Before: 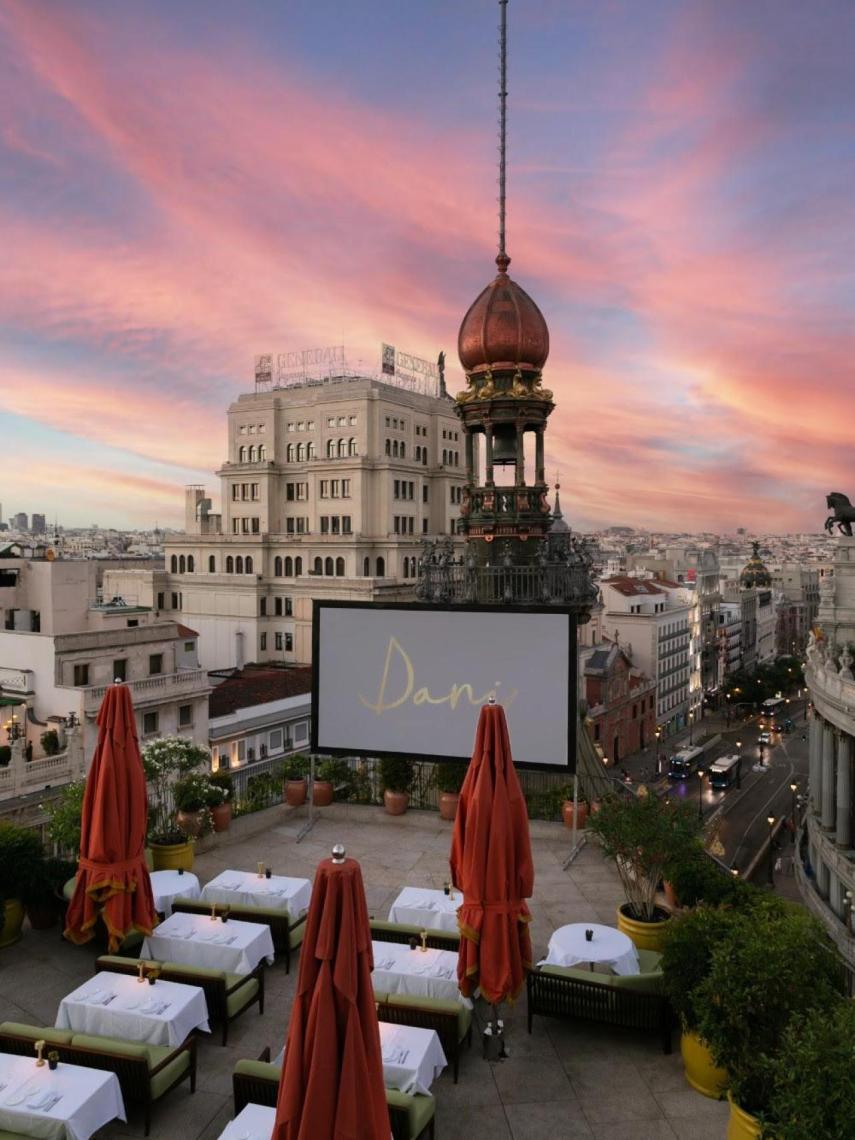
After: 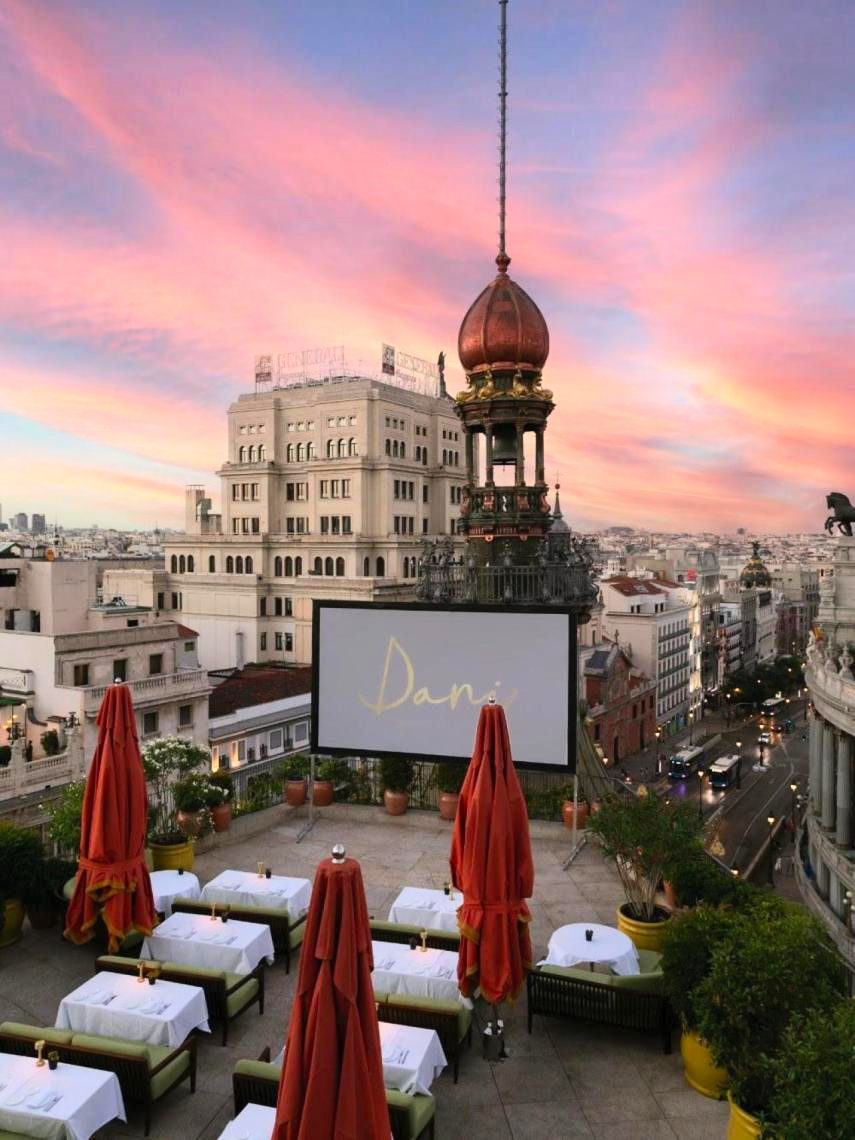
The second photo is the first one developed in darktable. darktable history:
tone equalizer: mask exposure compensation -0.489 EV
contrast brightness saturation: contrast 0.201, brightness 0.159, saturation 0.225
